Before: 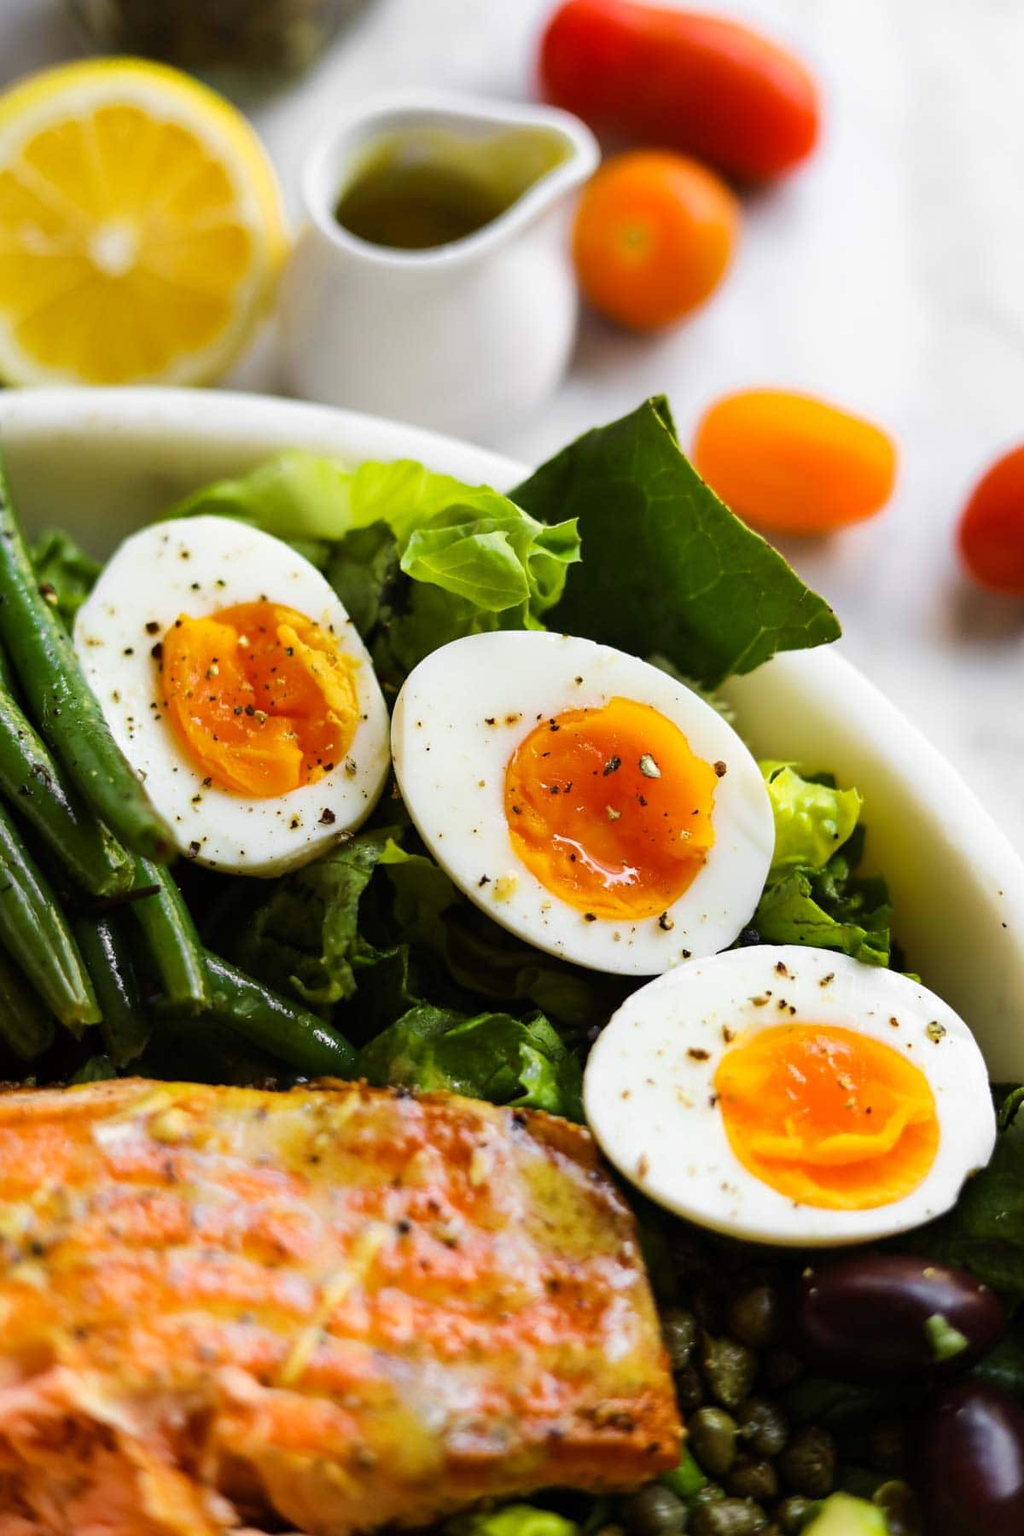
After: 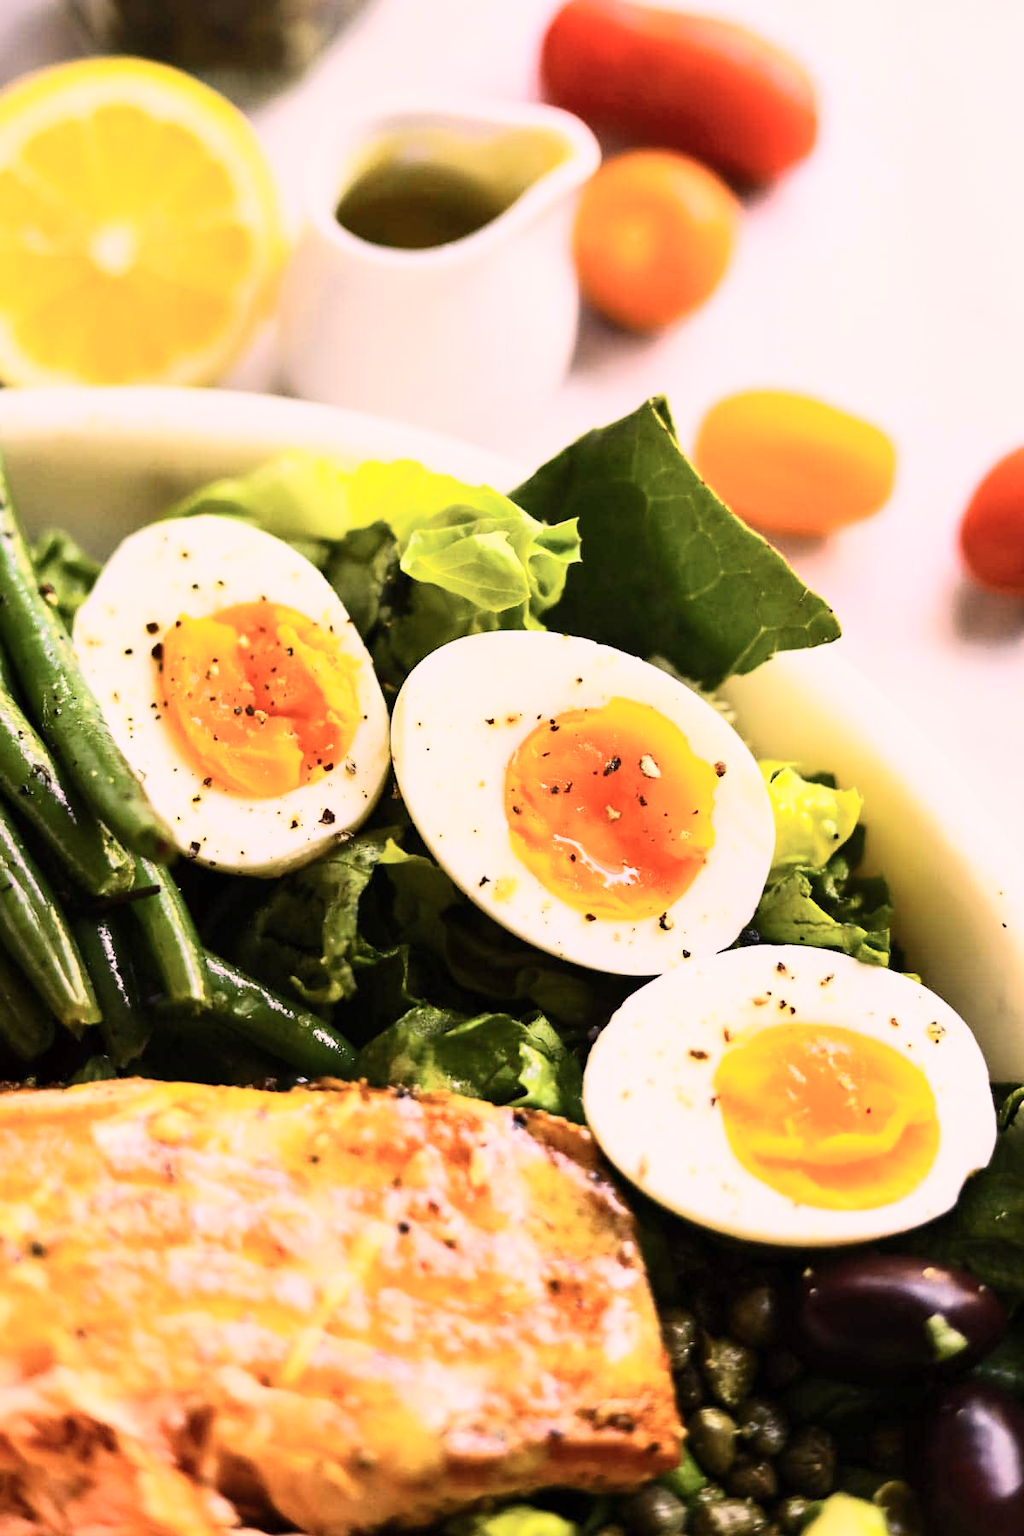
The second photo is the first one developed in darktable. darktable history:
tone curve: curves: ch0 [(0, 0) (0.003, 0.003) (0.011, 0.013) (0.025, 0.029) (0.044, 0.052) (0.069, 0.081) (0.1, 0.116) (0.136, 0.158) (0.177, 0.207) (0.224, 0.268) (0.277, 0.373) (0.335, 0.465) (0.399, 0.565) (0.468, 0.674) (0.543, 0.79) (0.623, 0.853) (0.709, 0.918) (0.801, 0.956) (0.898, 0.977) (1, 1)], color space Lab, independent channels, preserve colors none
color correction: highlights a* 12.48, highlights b* 5.44
